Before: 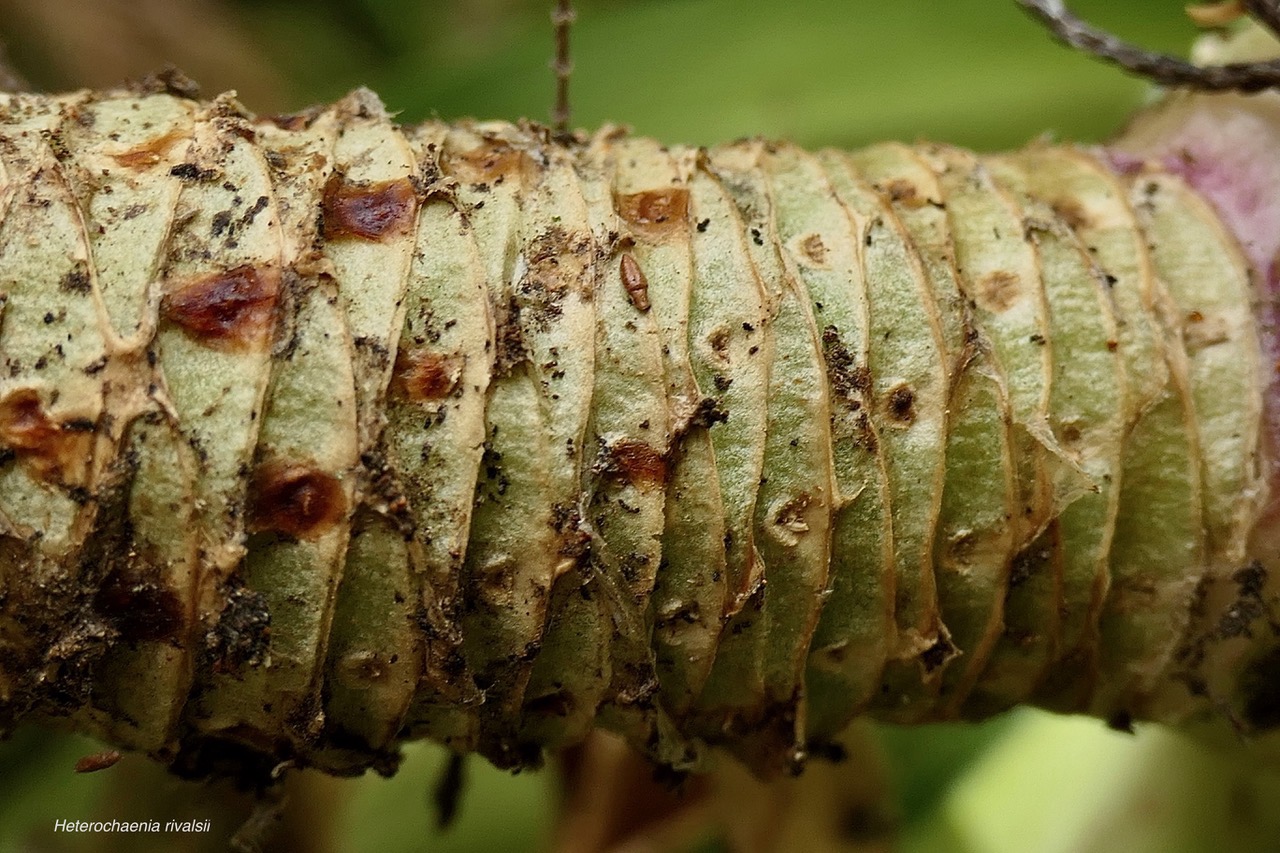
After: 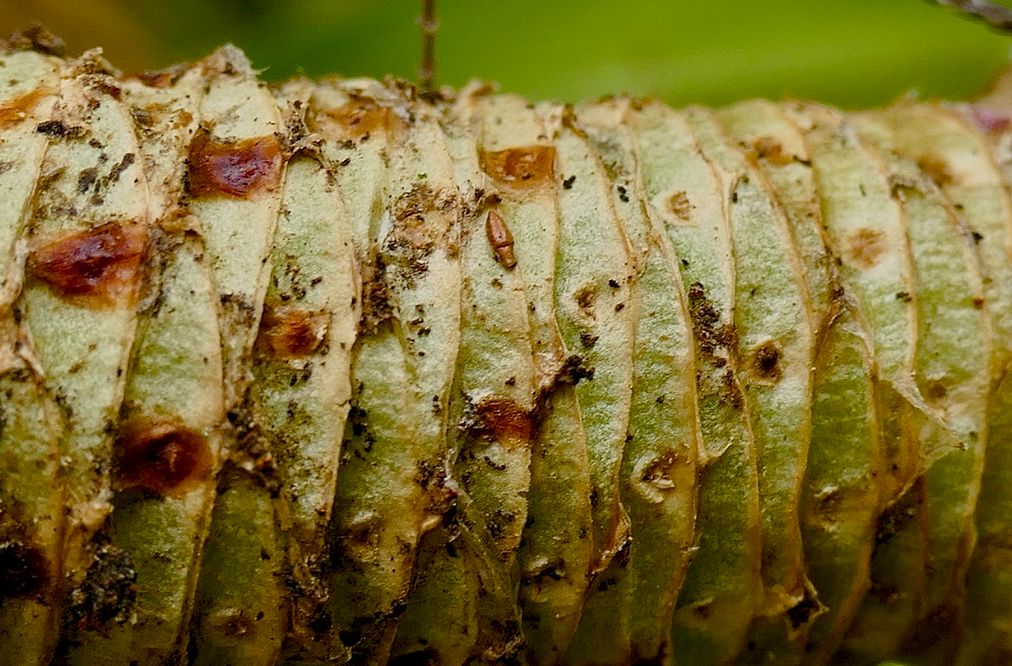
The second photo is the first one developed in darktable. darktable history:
color balance rgb: linear chroma grading › shadows 31.589%, linear chroma grading › global chroma -1.735%, linear chroma grading › mid-tones 3.898%, perceptual saturation grading › global saturation 15.329%, perceptual saturation grading › highlights -18.986%, perceptual saturation grading › shadows 19.069%, contrast -10.601%
crop and rotate: left 10.505%, top 5.094%, right 10.42%, bottom 16.738%
